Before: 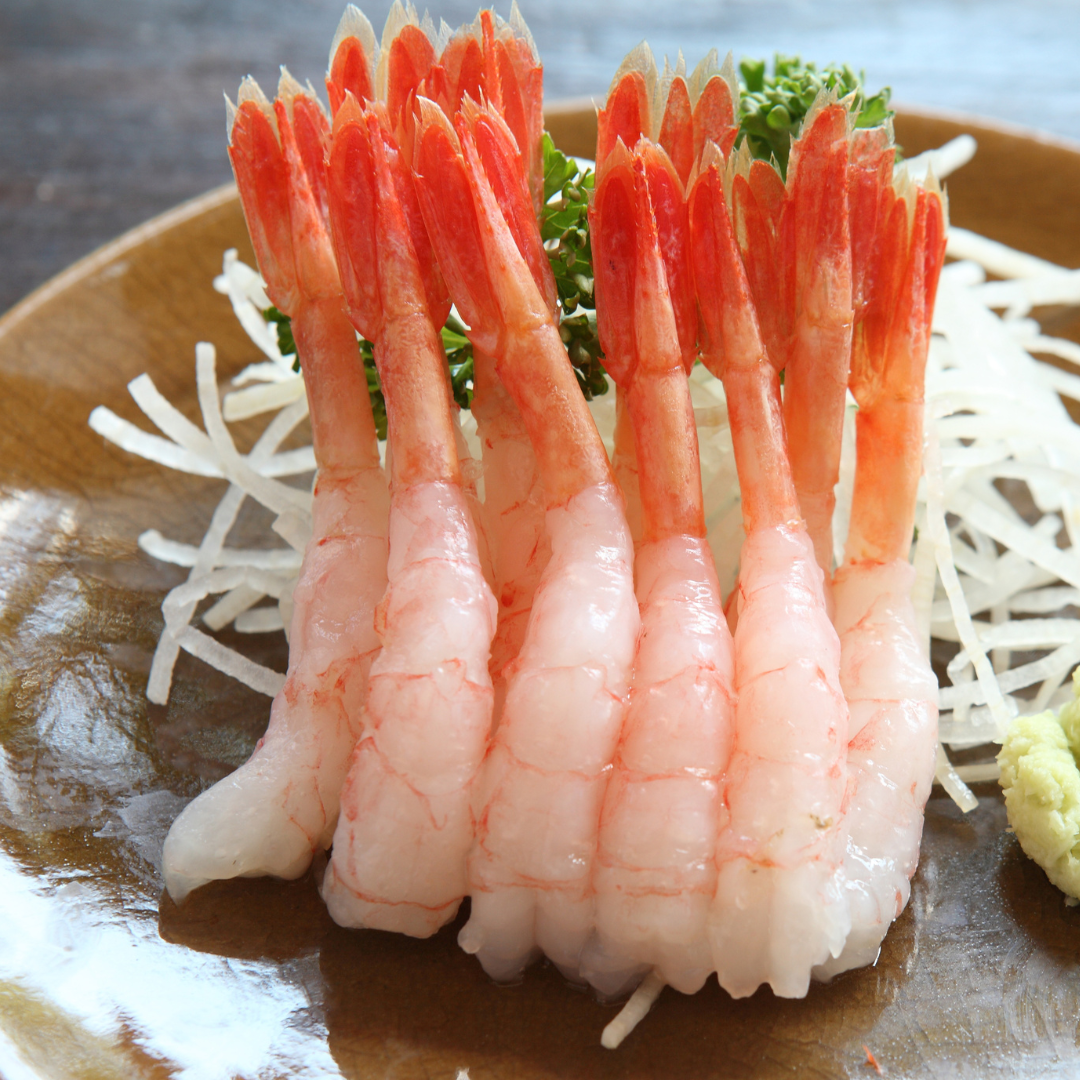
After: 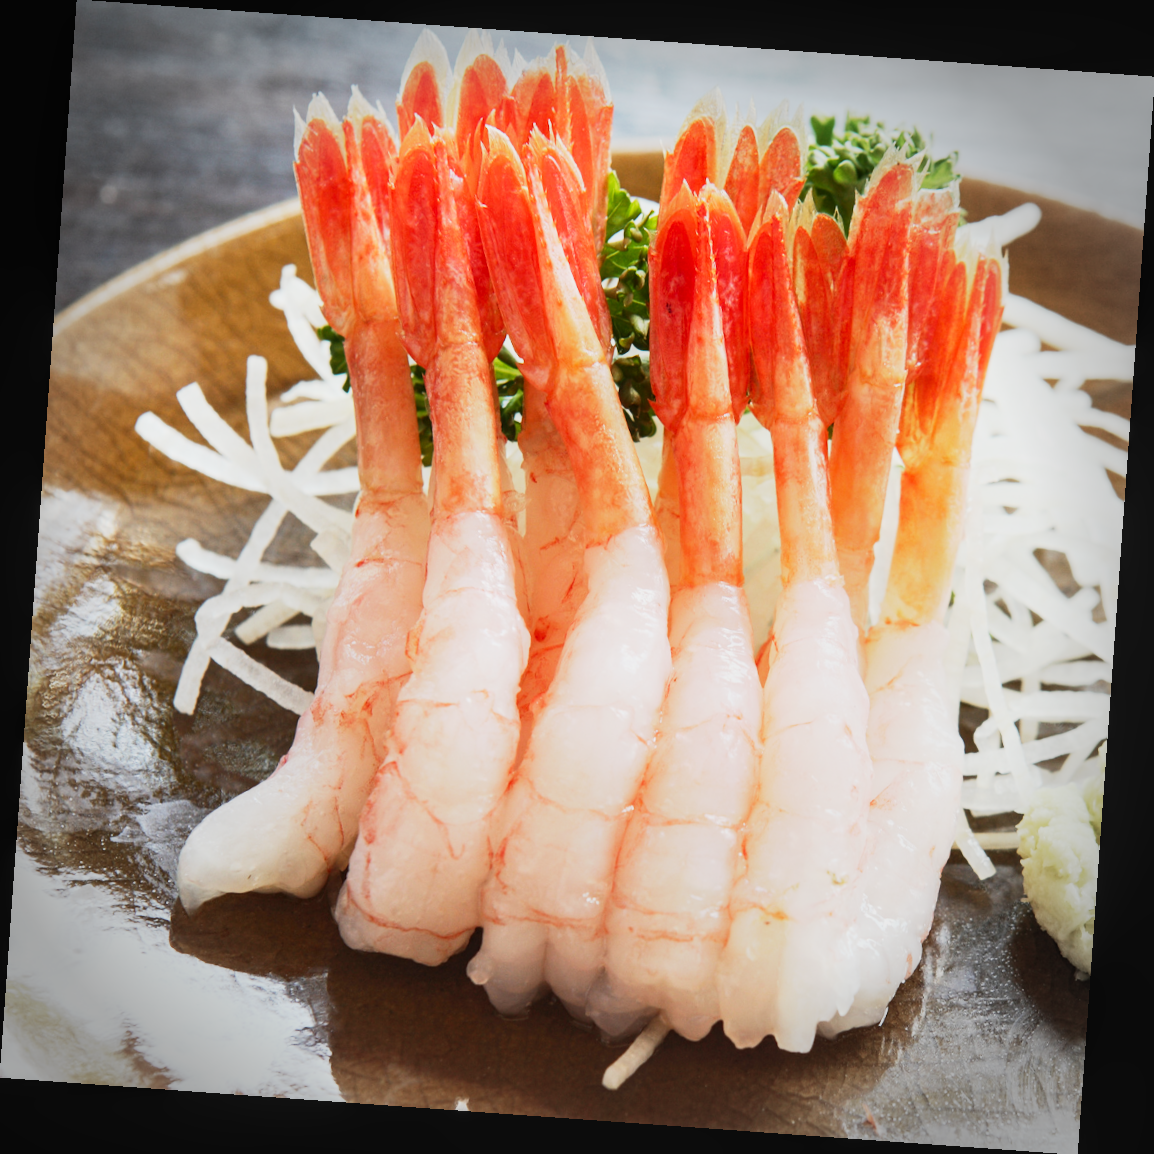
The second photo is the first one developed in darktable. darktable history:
local contrast: detail 110%
base curve: curves: ch0 [(0, 0) (0.088, 0.125) (0.176, 0.251) (0.354, 0.501) (0.613, 0.749) (1, 0.877)], preserve colors none
tone equalizer: -8 EV -0.75 EV, -7 EV -0.7 EV, -6 EV -0.6 EV, -5 EV -0.4 EV, -3 EV 0.4 EV, -2 EV 0.6 EV, -1 EV 0.7 EV, +0 EV 0.75 EV, edges refinement/feathering 500, mask exposure compensation -1.57 EV, preserve details no
rotate and perspective: rotation 4.1°, automatic cropping off
contrast equalizer: y [[0.5, 0.5, 0.468, 0.5, 0.5, 0.5], [0.5 ×6], [0.5 ×6], [0 ×6], [0 ×6]]
exposure: black level correction 0.001, compensate highlight preservation false
vignetting: fall-off radius 31.48%, brightness -0.472
